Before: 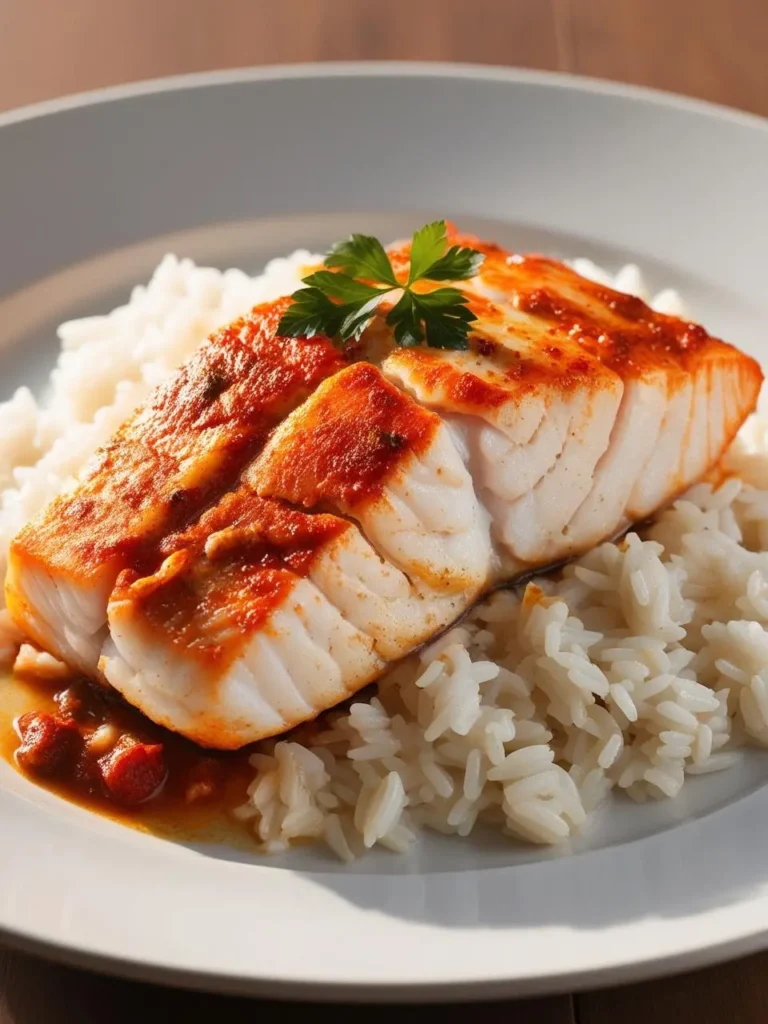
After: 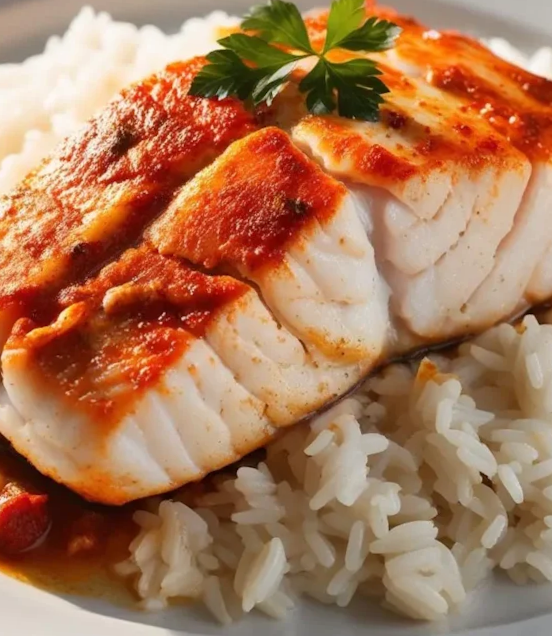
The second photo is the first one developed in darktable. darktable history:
crop and rotate: angle -3.79°, left 9.895%, top 20.542%, right 12.056%, bottom 11.925%
